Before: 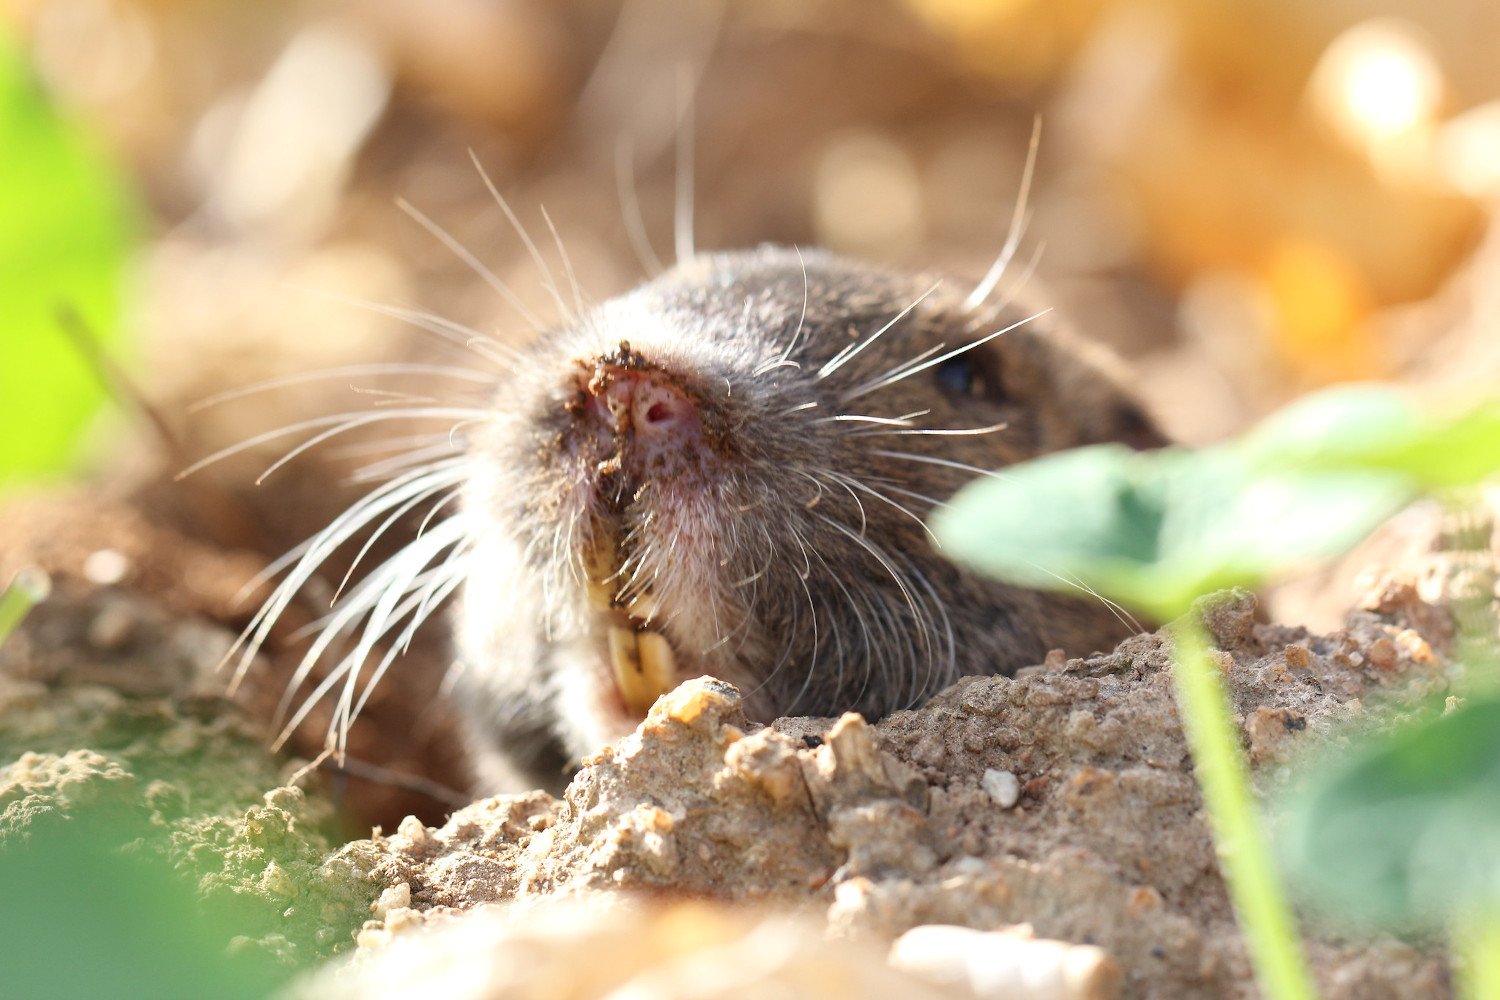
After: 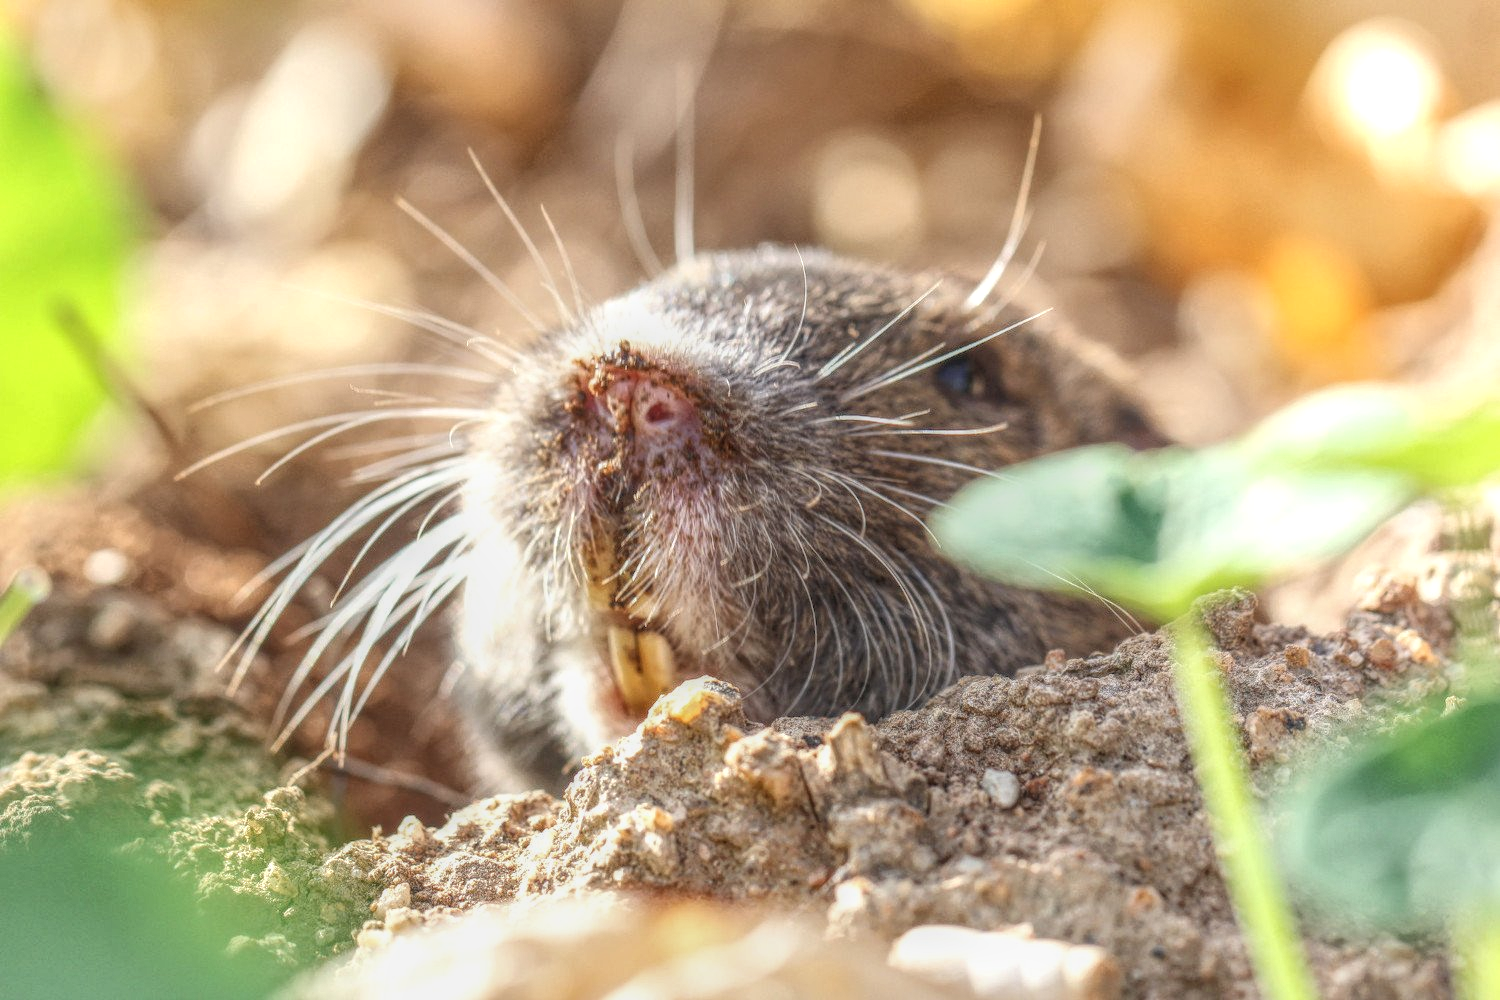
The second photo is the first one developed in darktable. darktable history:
contrast brightness saturation: contrast 0.138
local contrast: highlights 20%, shadows 25%, detail 201%, midtone range 0.2
